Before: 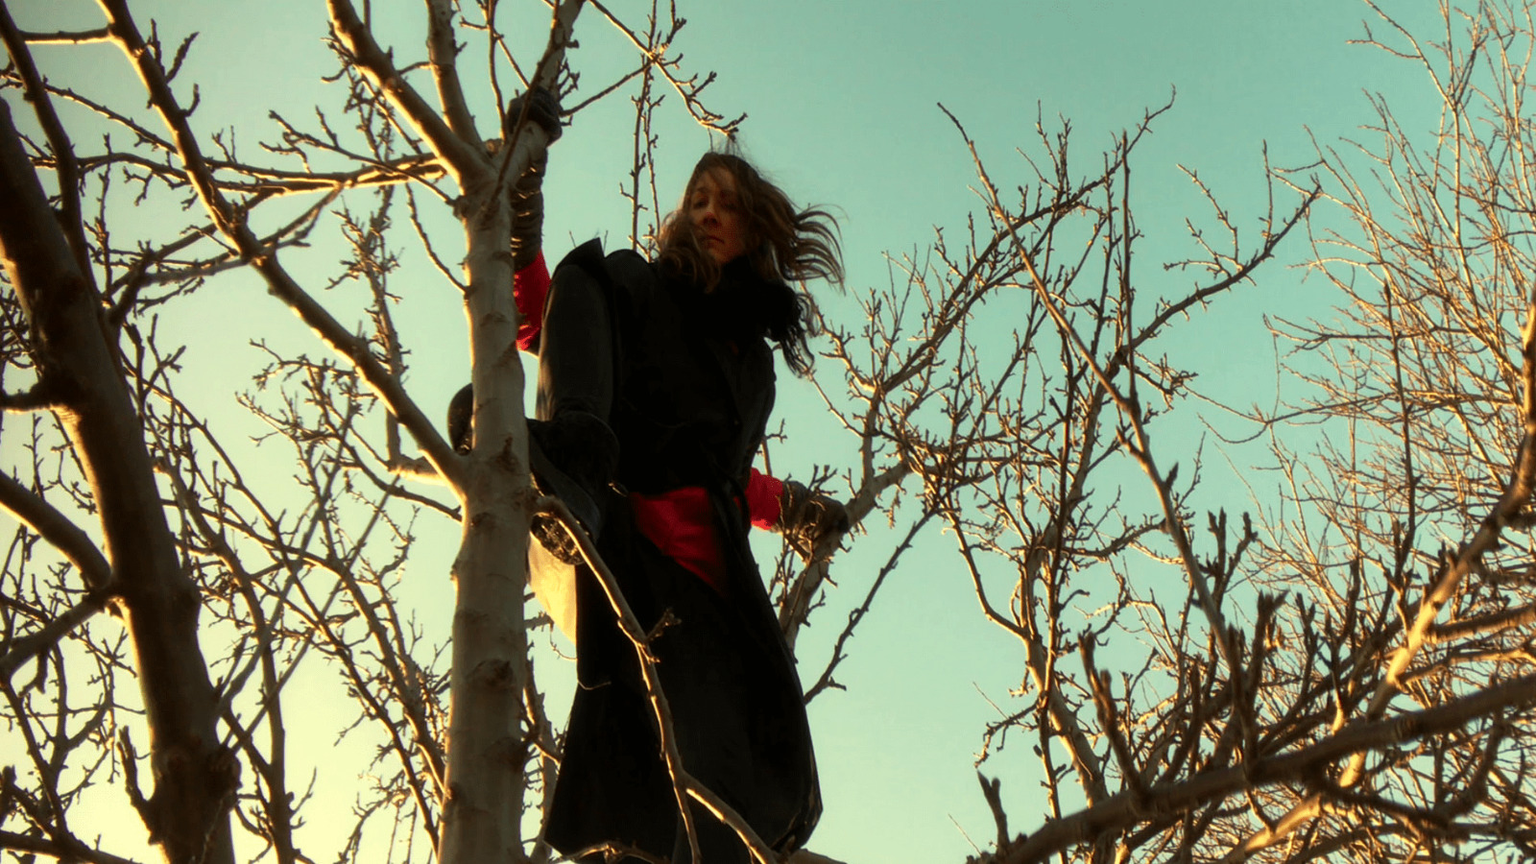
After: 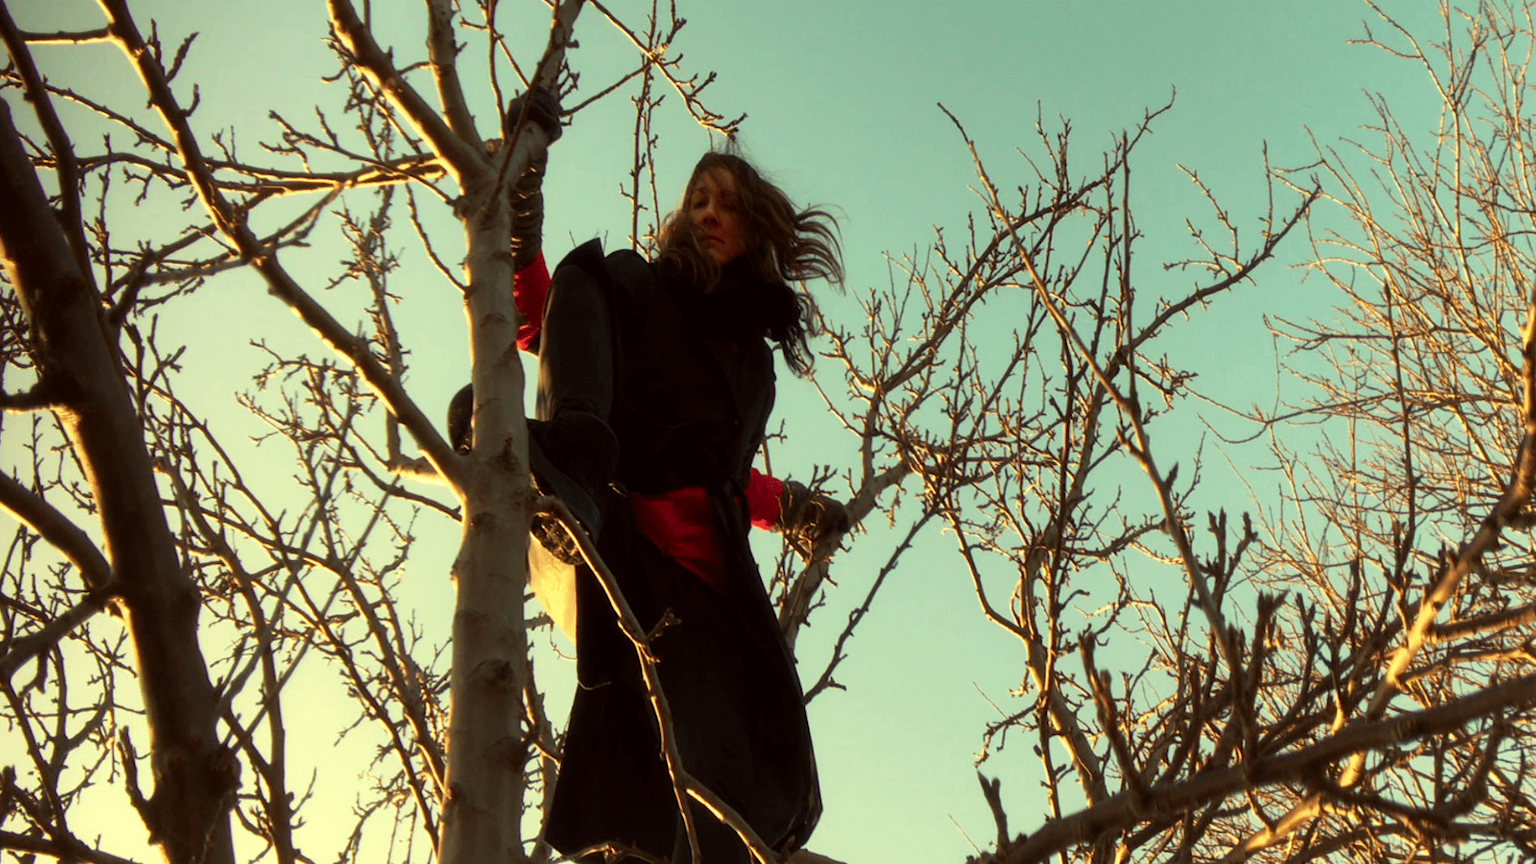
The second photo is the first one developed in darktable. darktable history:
color correction: highlights a* -1.01, highlights b* 4.44, shadows a* 3.67
